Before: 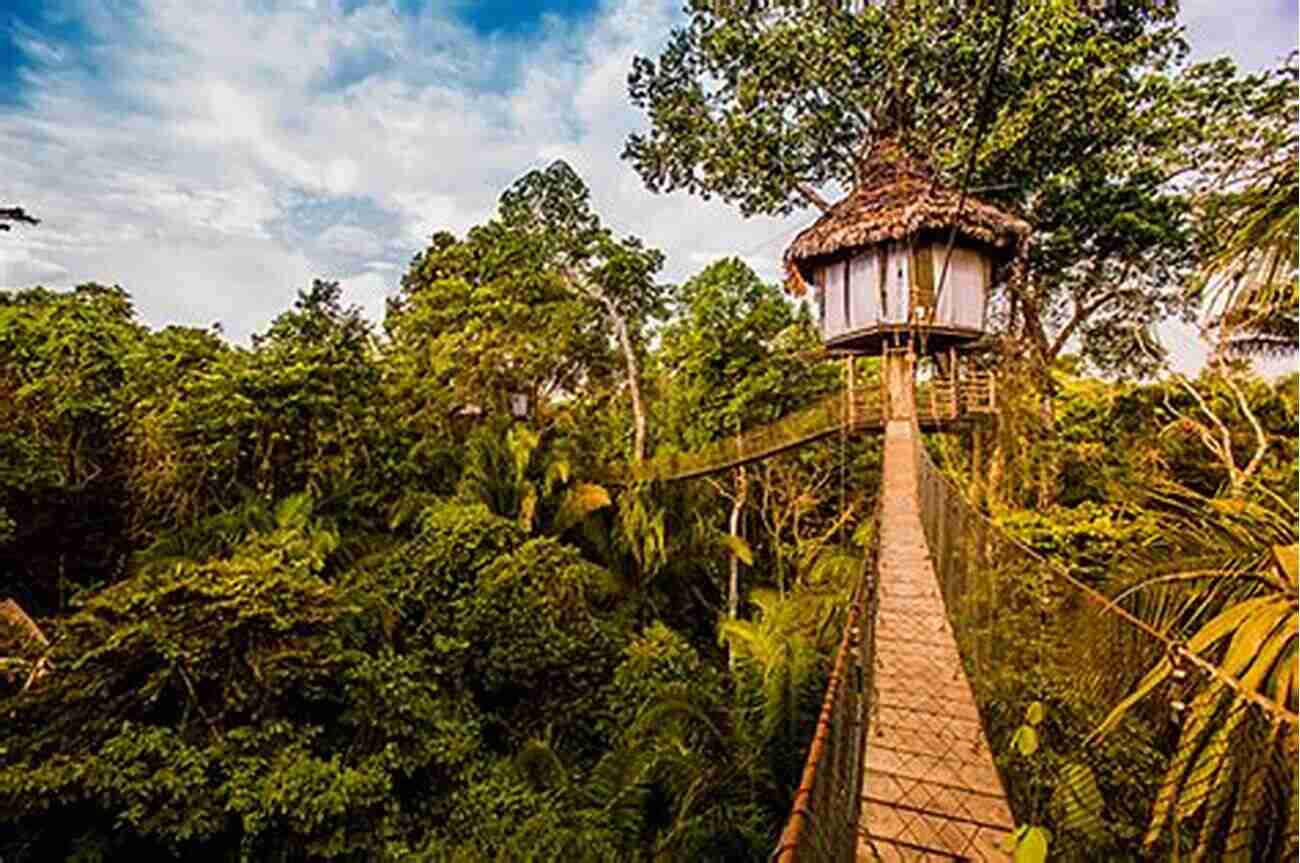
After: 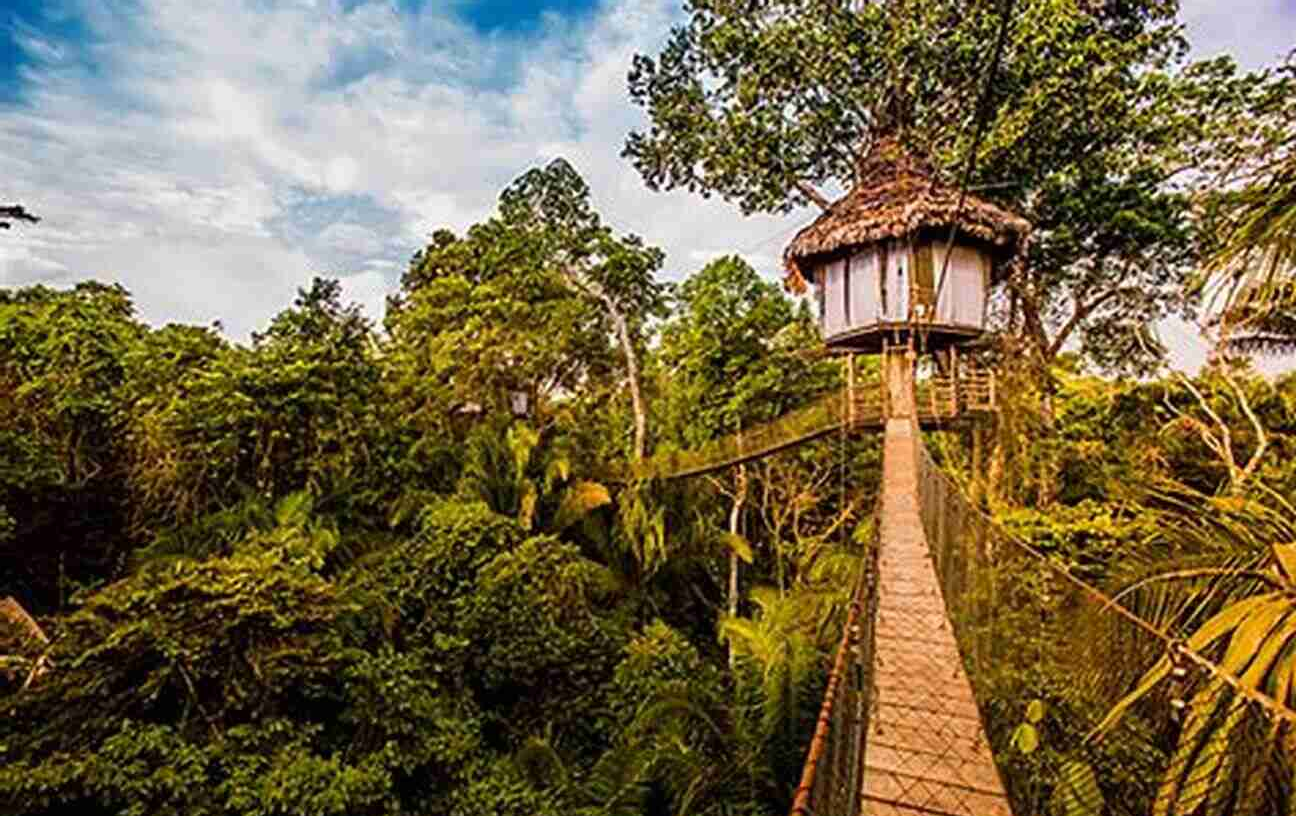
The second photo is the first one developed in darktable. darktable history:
crop: top 0.337%, right 0.26%, bottom 5.006%
